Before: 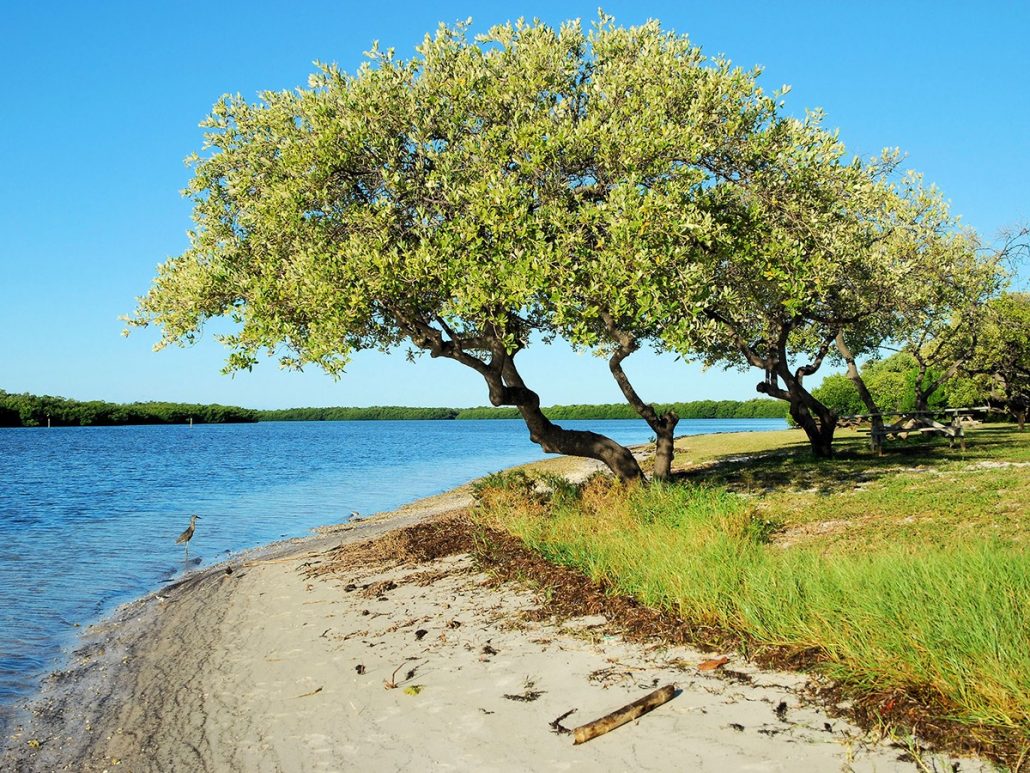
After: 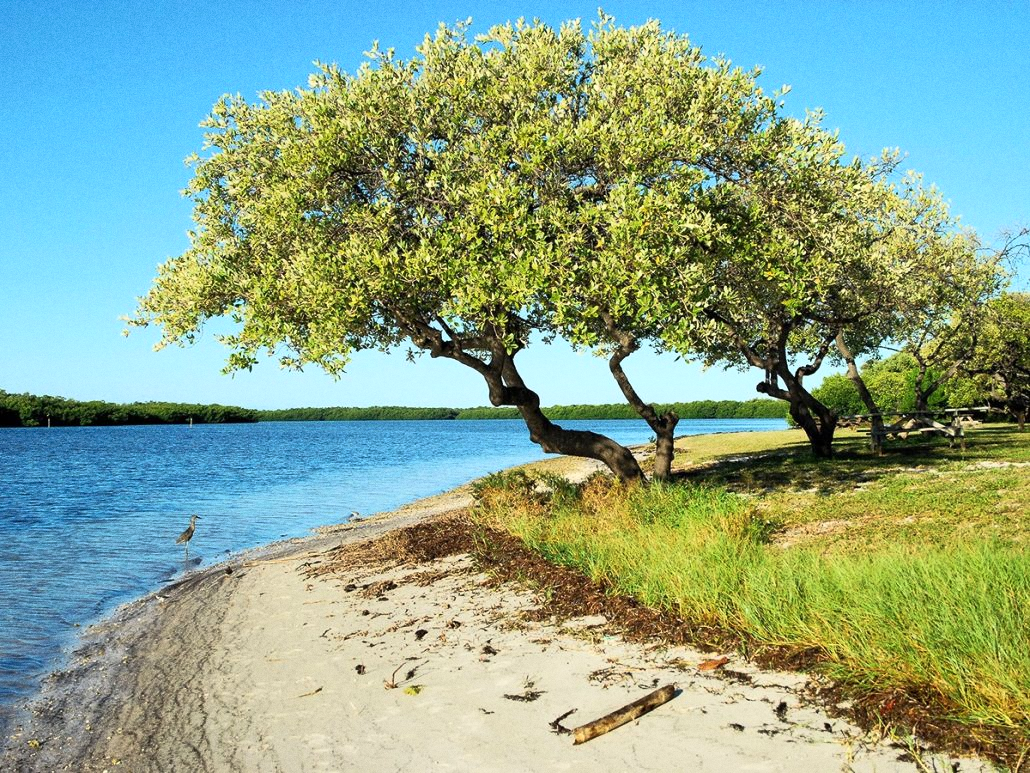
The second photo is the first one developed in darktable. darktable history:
grain: on, module defaults
base curve: curves: ch0 [(0, 0) (0.257, 0.25) (0.482, 0.586) (0.757, 0.871) (1, 1)]
